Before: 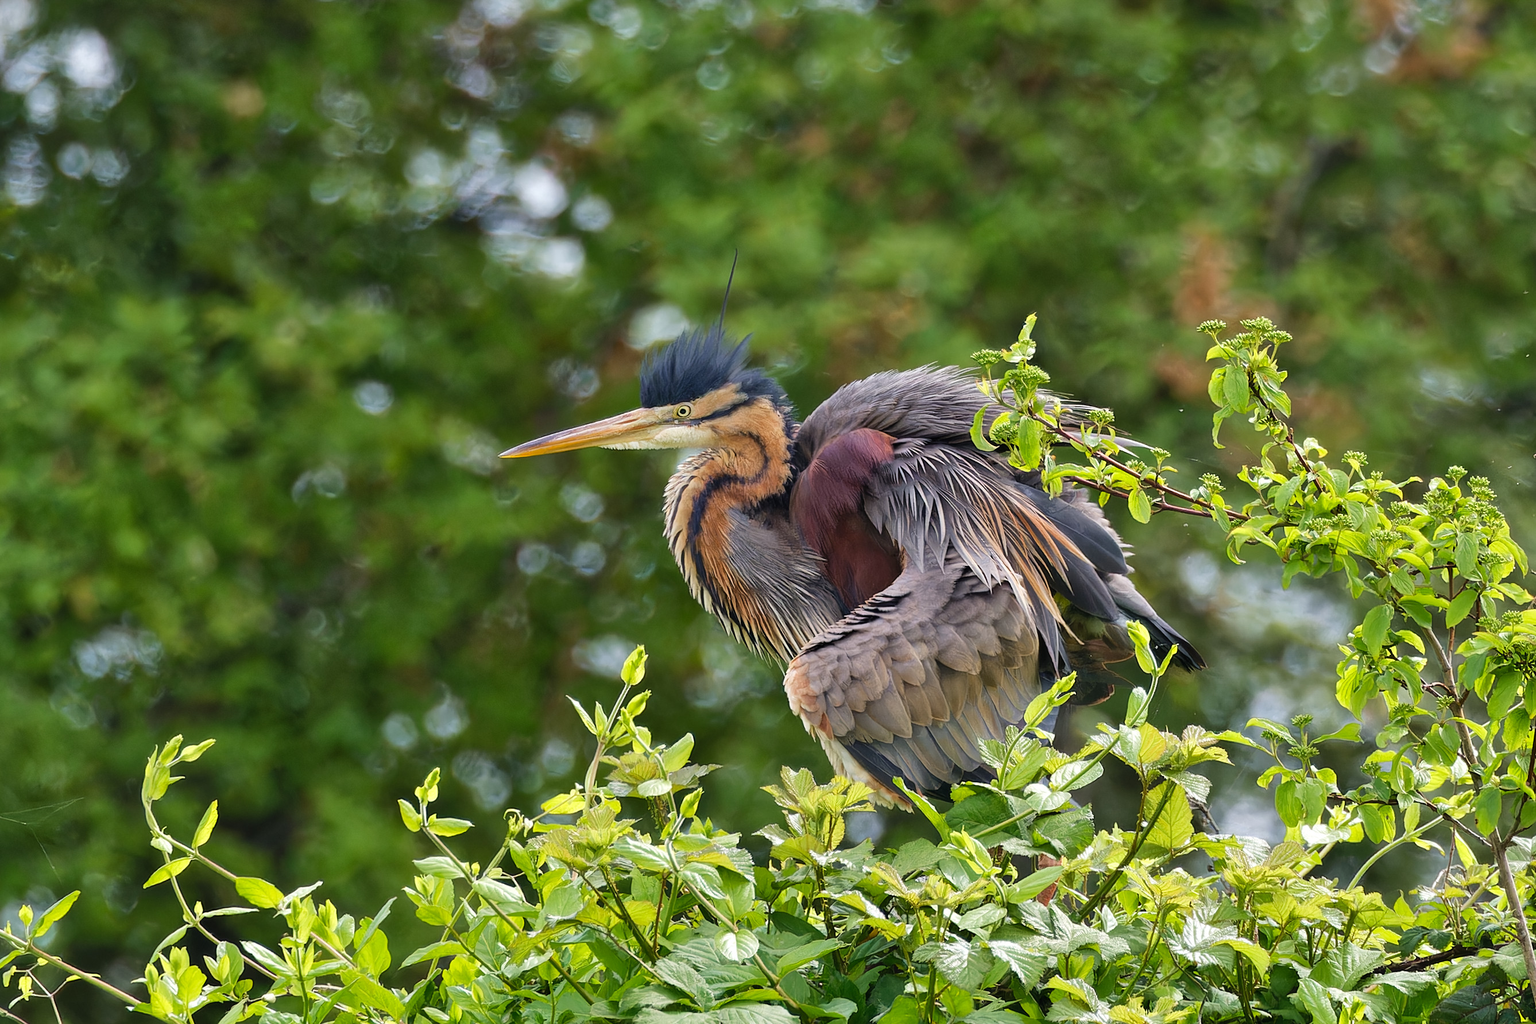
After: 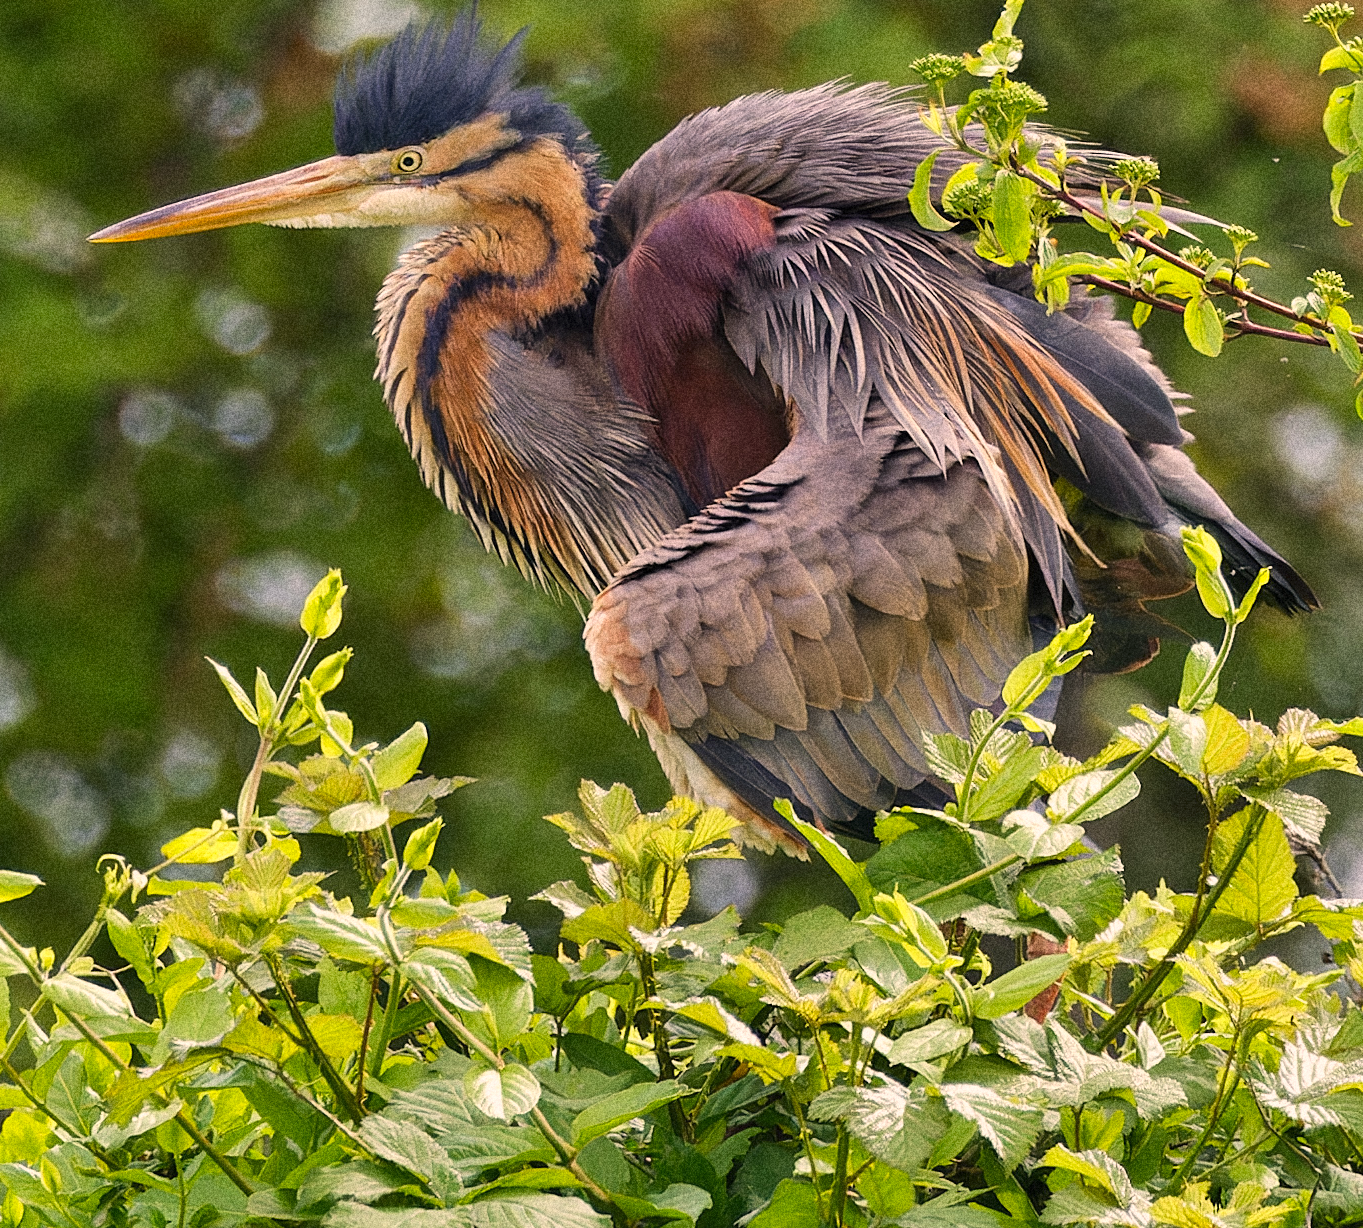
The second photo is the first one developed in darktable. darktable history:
crop and rotate: left 29.237%, top 31.152%, right 19.807%
color correction: highlights a* 11.96, highlights b* 11.58
white balance: red 0.978, blue 0.999
grain: coarseness 14.49 ISO, strength 48.04%, mid-tones bias 35%
